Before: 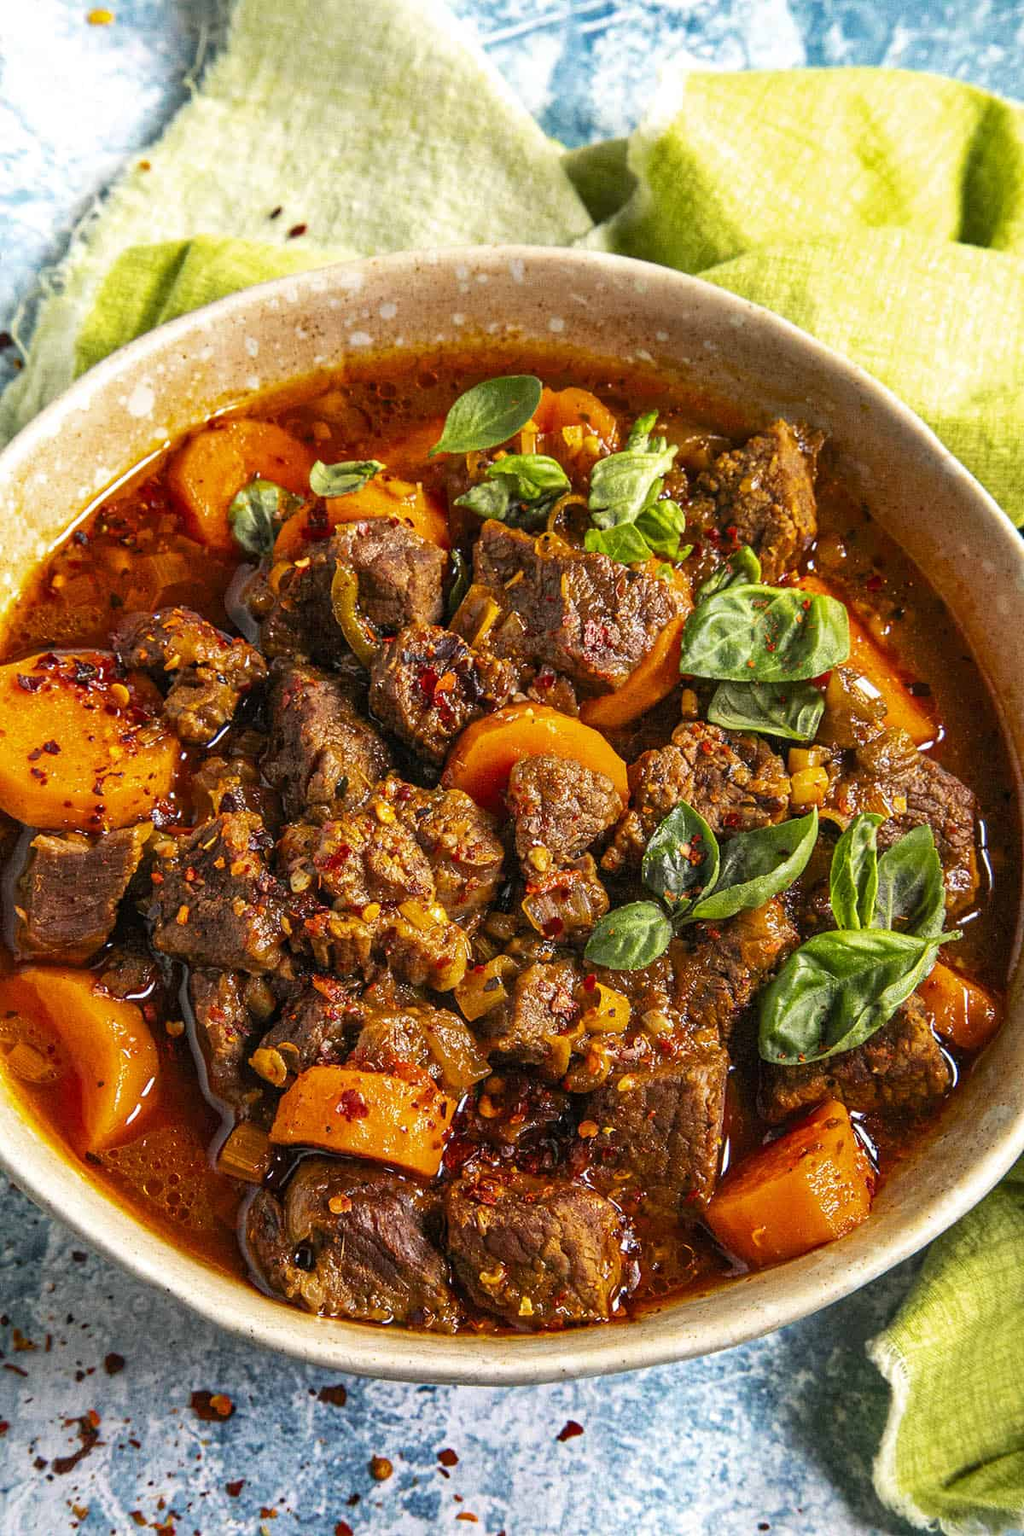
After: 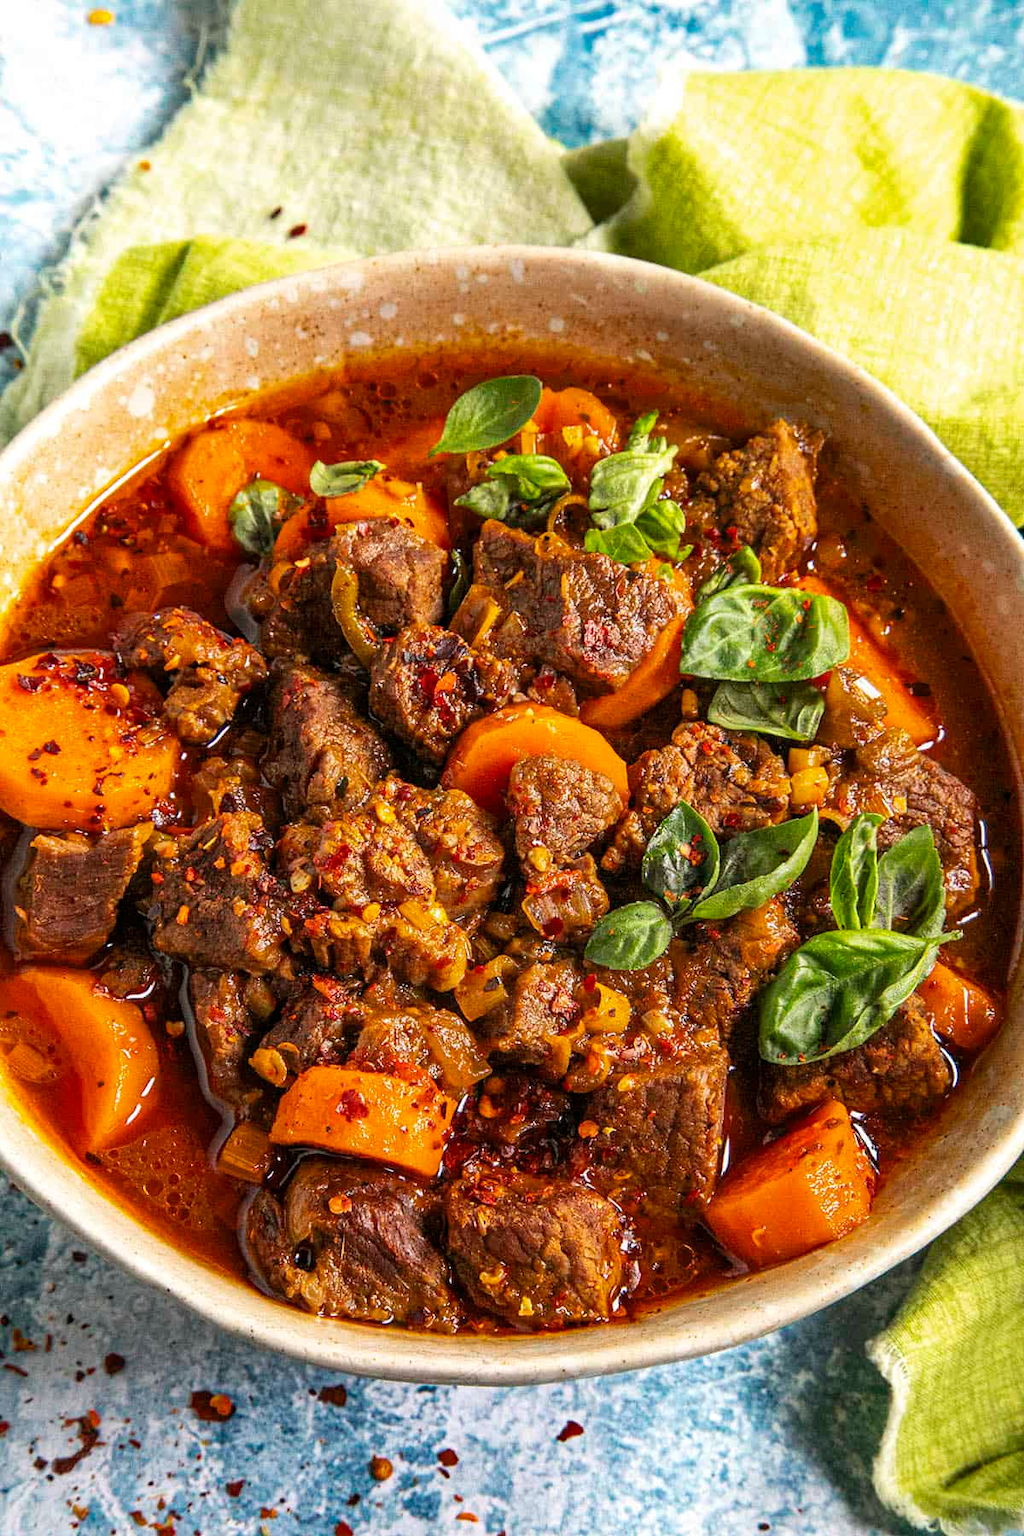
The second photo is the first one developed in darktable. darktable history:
tone equalizer: mask exposure compensation -0.493 EV
